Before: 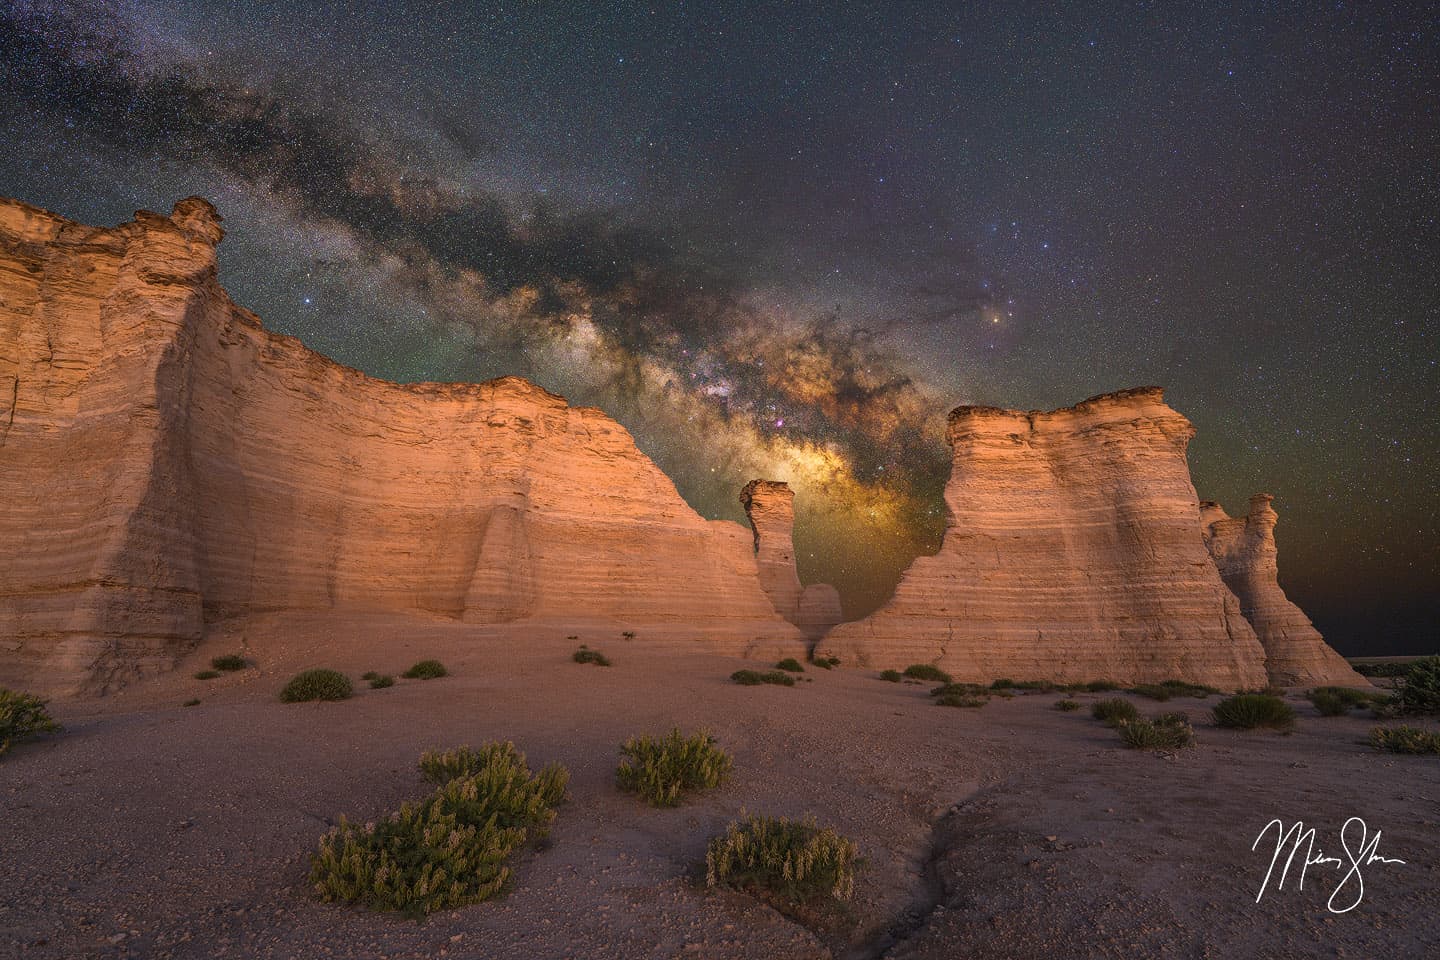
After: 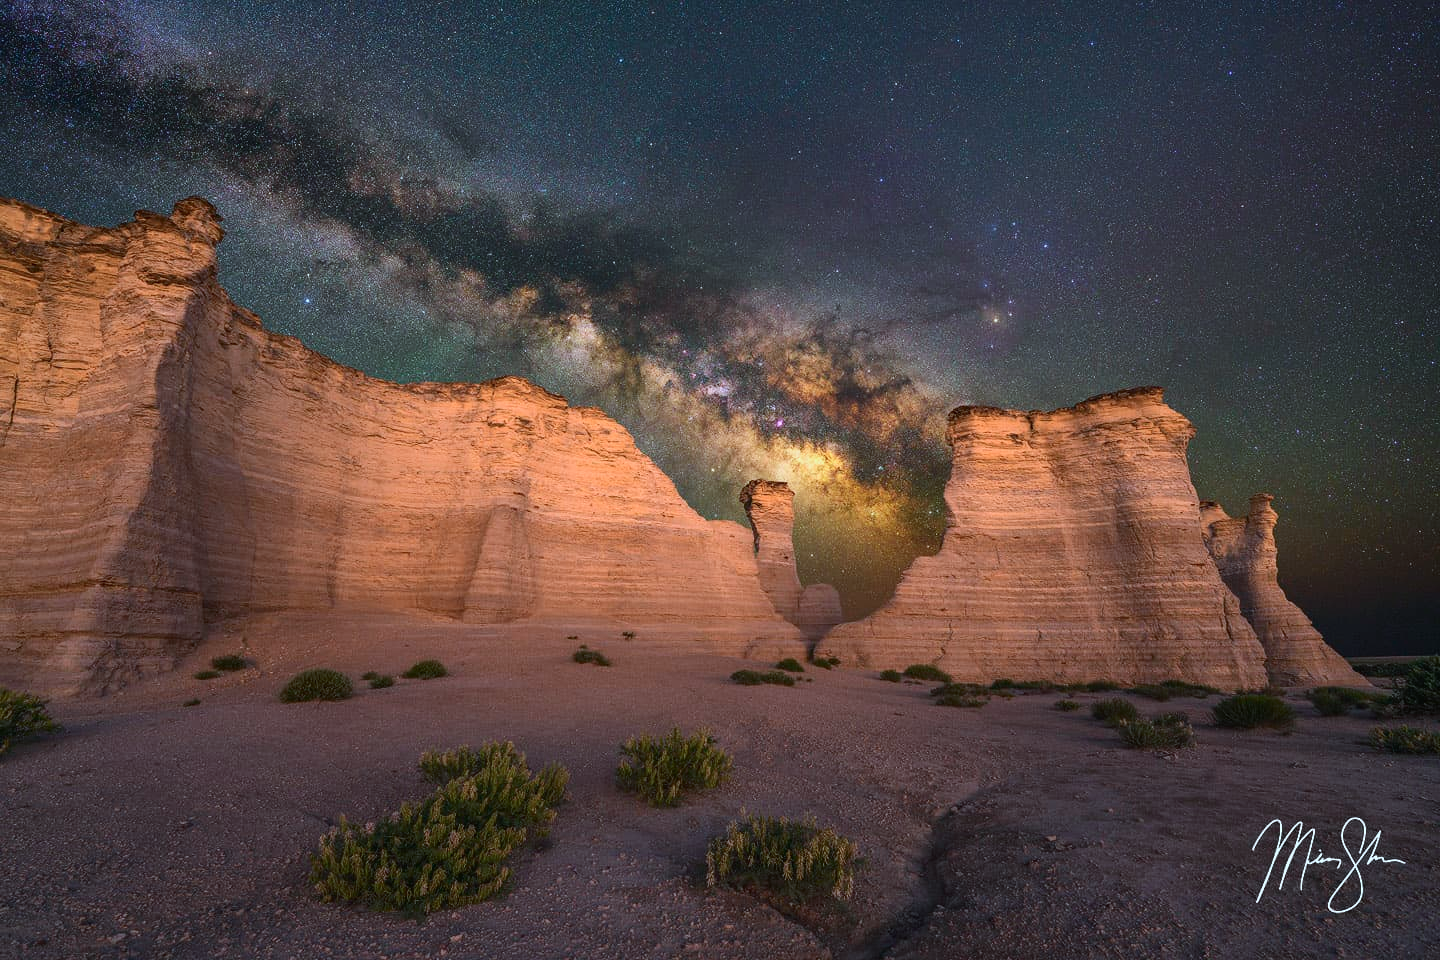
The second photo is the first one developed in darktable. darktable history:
color calibration: illuminant Planckian (black body), x 0.375, y 0.374, temperature 4120.09 K
tone curve: curves: ch0 [(0, 0.01) (0.037, 0.032) (0.131, 0.108) (0.275, 0.258) (0.483, 0.512) (0.61, 0.661) (0.696, 0.742) (0.792, 0.834) (0.911, 0.936) (0.997, 0.995)]; ch1 [(0, 0) (0.308, 0.29) (0.425, 0.411) (0.503, 0.502) (0.551, 0.563) (0.683, 0.706) (0.746, 0.77) (1, 1)]; ch2 [(0, 0) (0.246, 0.233) (0.36, 0.352) (0.415, 0.415) (0.485, 0.487) (0.502, 0.502) (0.525, 0.523) (0.545, 0.552) (0.587, 0.6) (0.636, 0.652) (0.711, 0.729) (0.845, 0.855) (0.998, 0.977)], color space Lab, independent channels, preserve colors none
